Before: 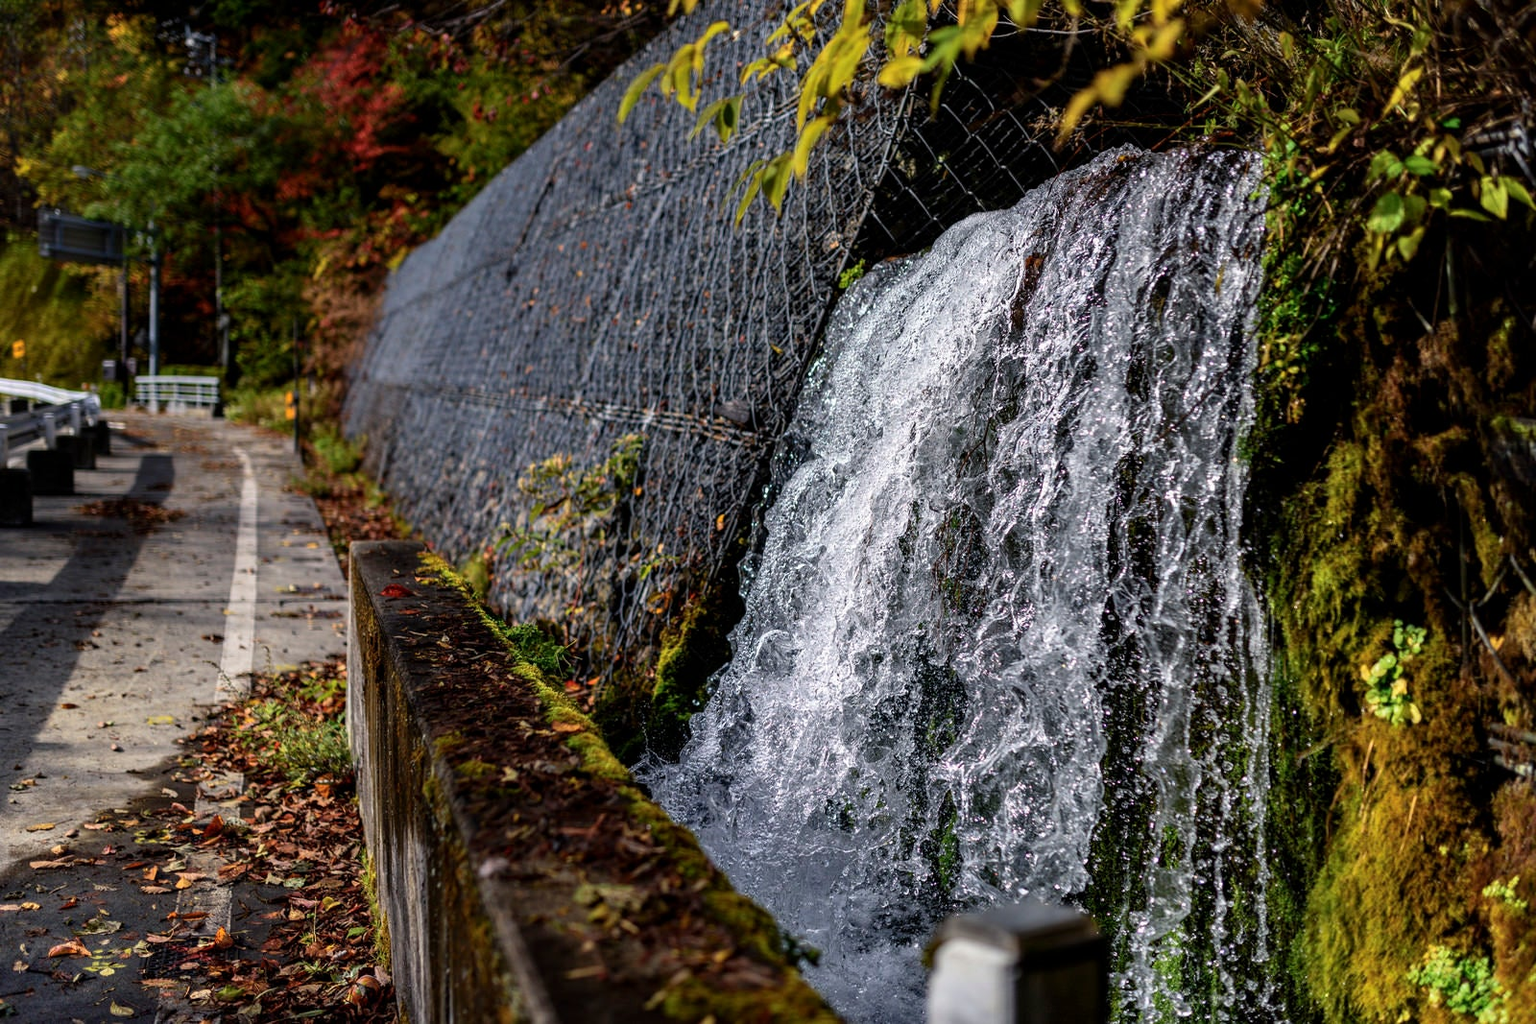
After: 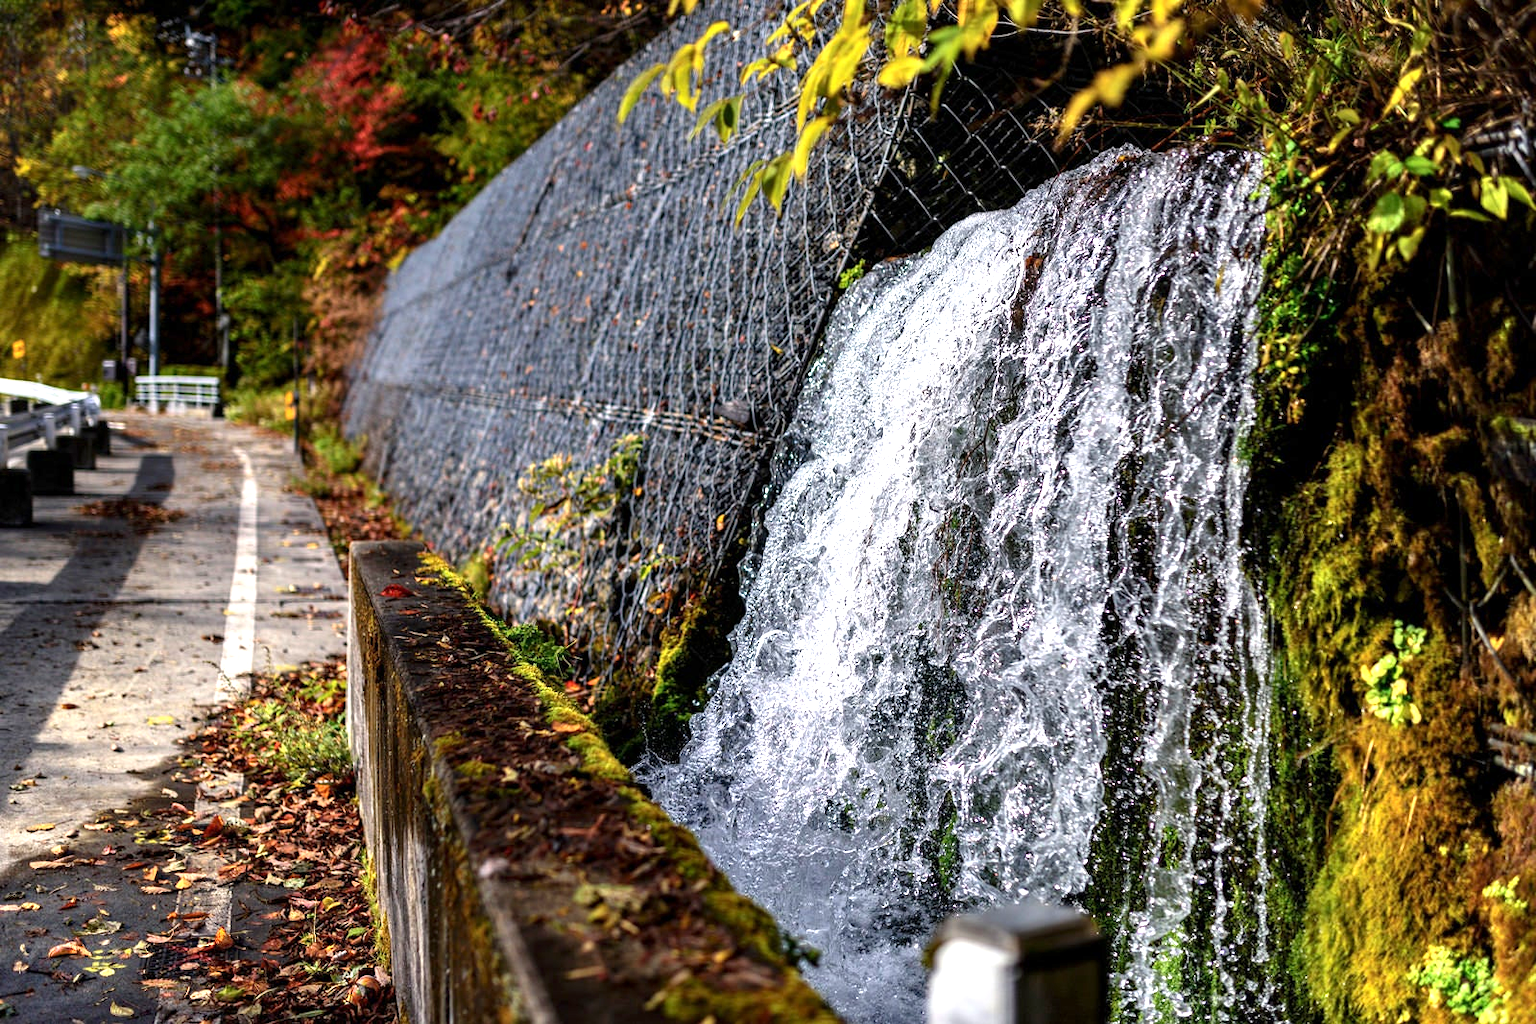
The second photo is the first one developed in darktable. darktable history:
exposure: exposure 0.999 EV, compensate exposure bias true, compensate highlight preservation false
